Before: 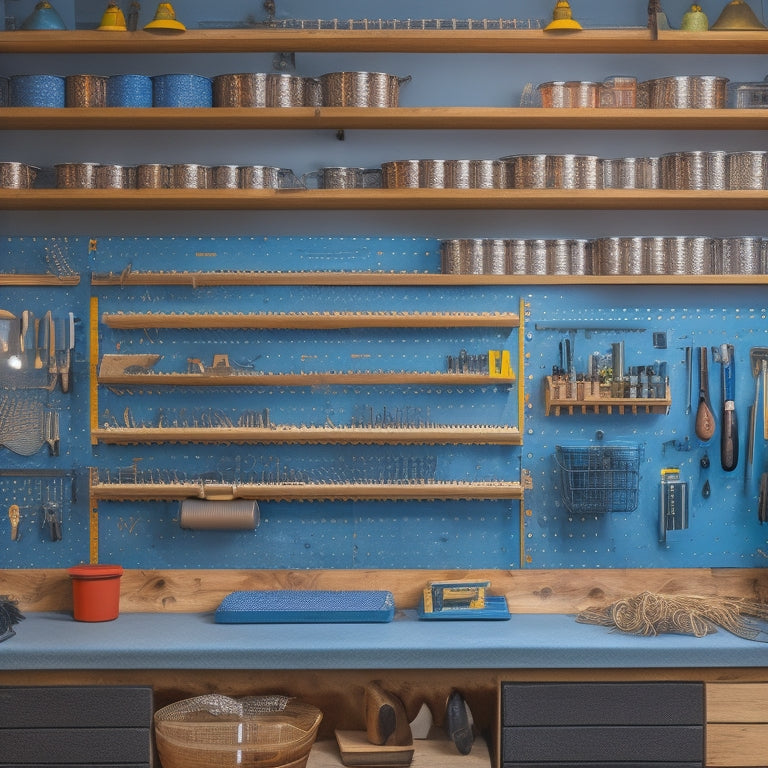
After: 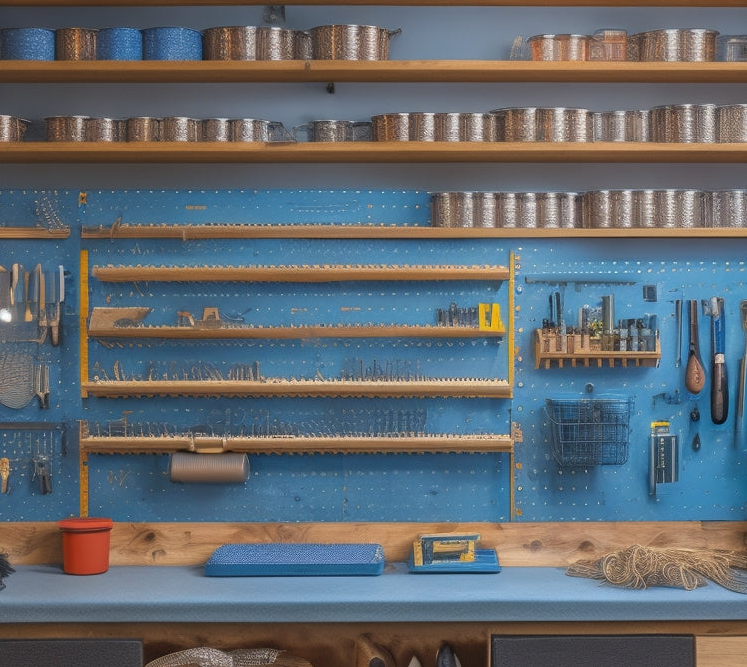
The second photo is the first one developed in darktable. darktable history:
crop: left 1.343%, top 6.191%, right 1.334%, bottom 6.896%
